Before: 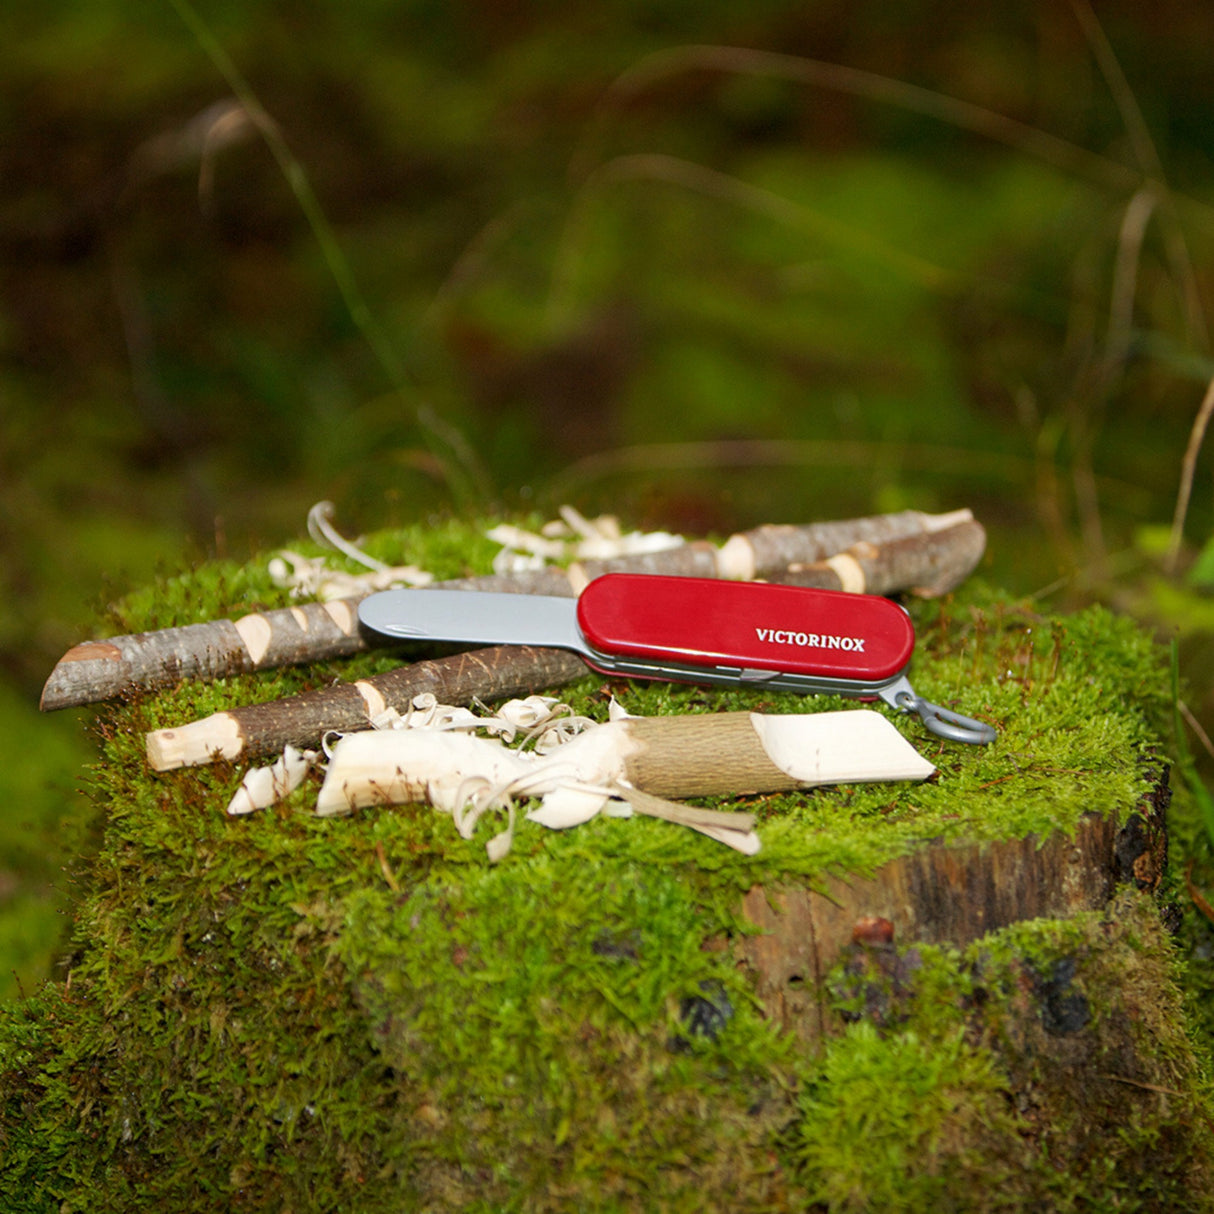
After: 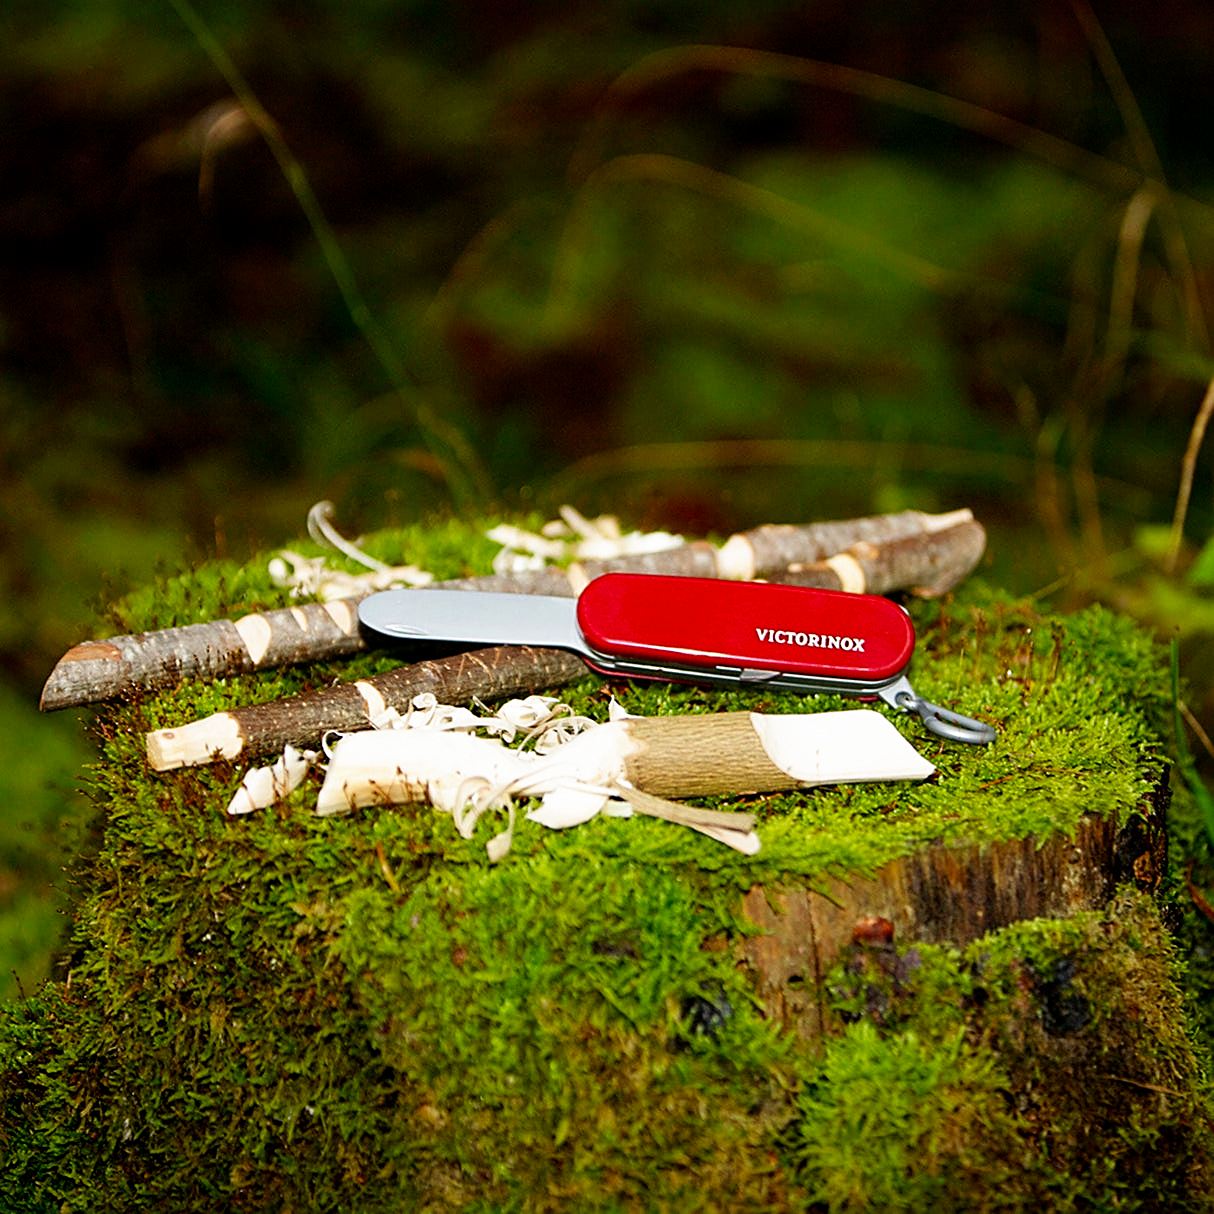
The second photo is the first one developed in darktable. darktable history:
filmic rgb: black relative exposure -8.7 EV, white relative exposure 2.7 EV, threshold 3 EV, target black luminance 0%, hardness 6.25, latitude 76.53%, contrast 1.326, shadows ↔ highlights balance -0.349%, preserve chrominance no, color science v4 (2020), enable highlight reconstruction true
sharpen: amount 0.6
